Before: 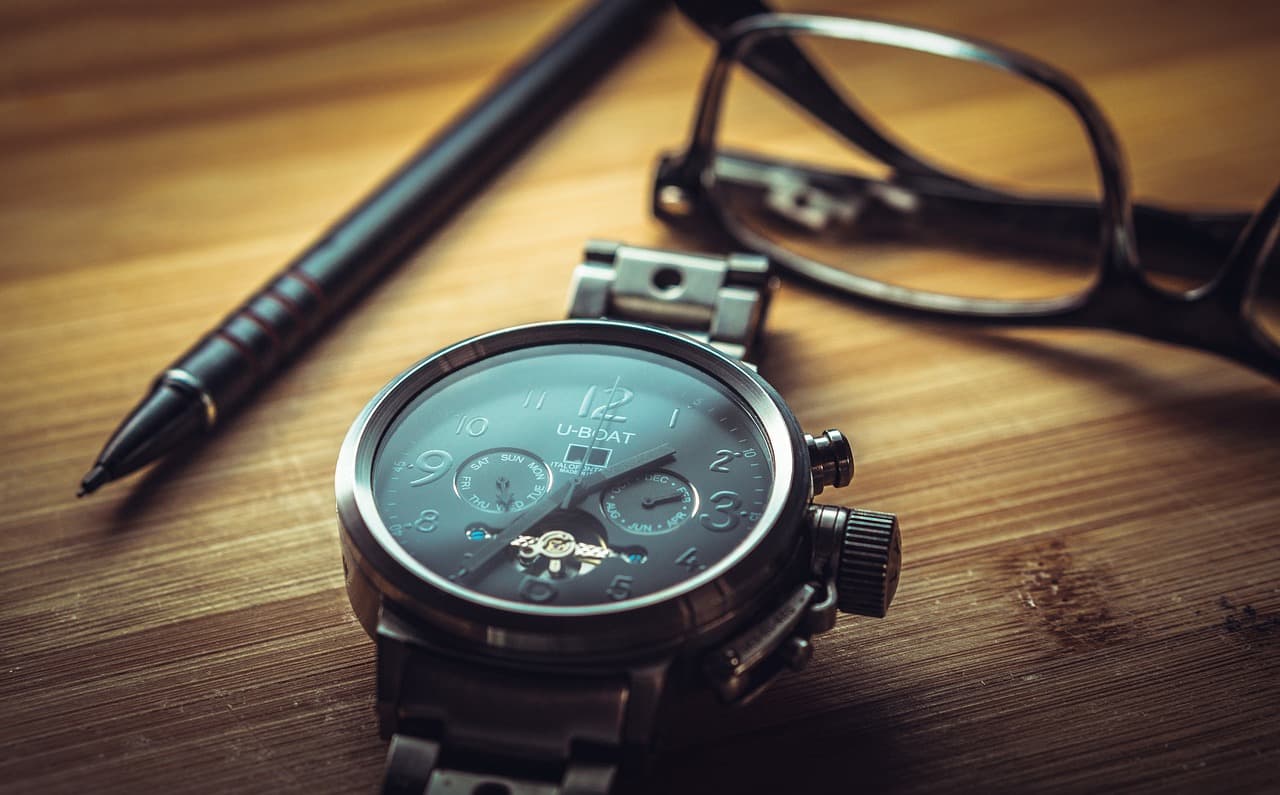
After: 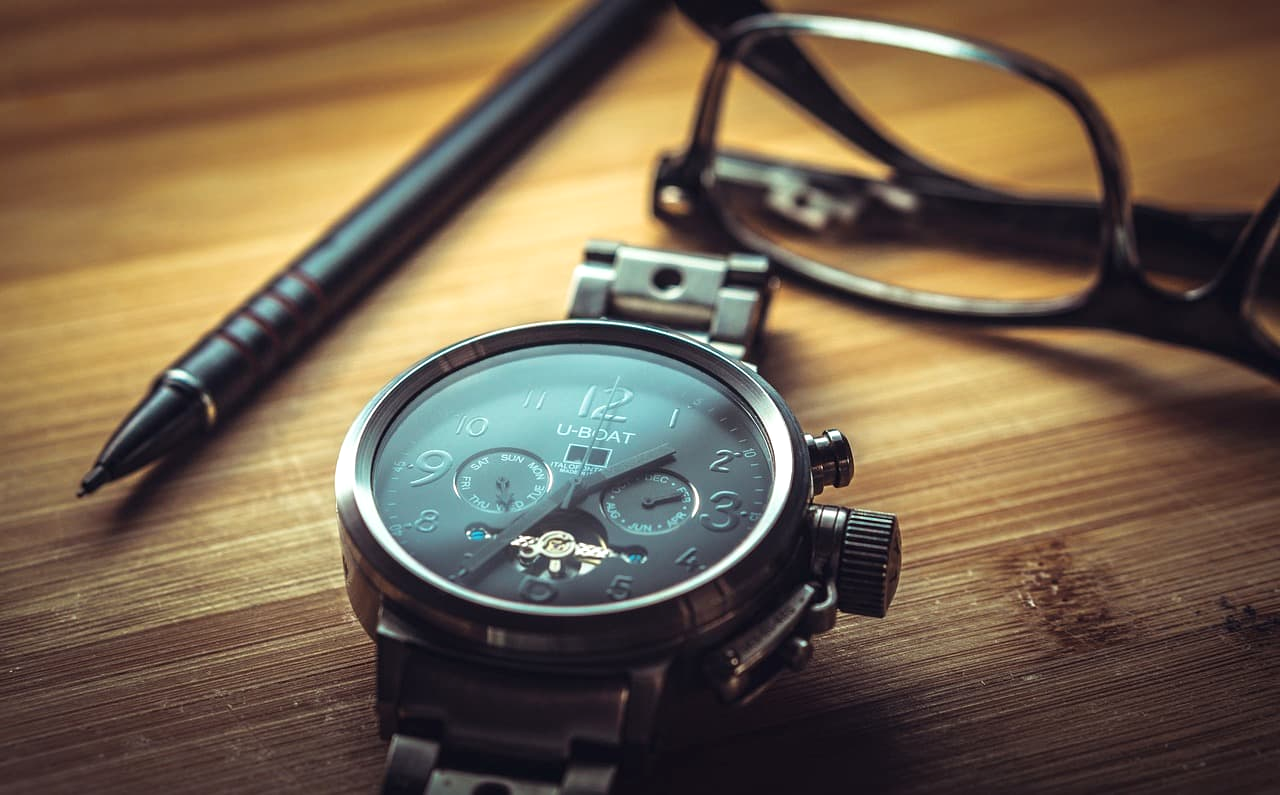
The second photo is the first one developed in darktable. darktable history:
exposure: exposure 0.19 EV, compensate exposure bias true, compensate highlight preservation false
